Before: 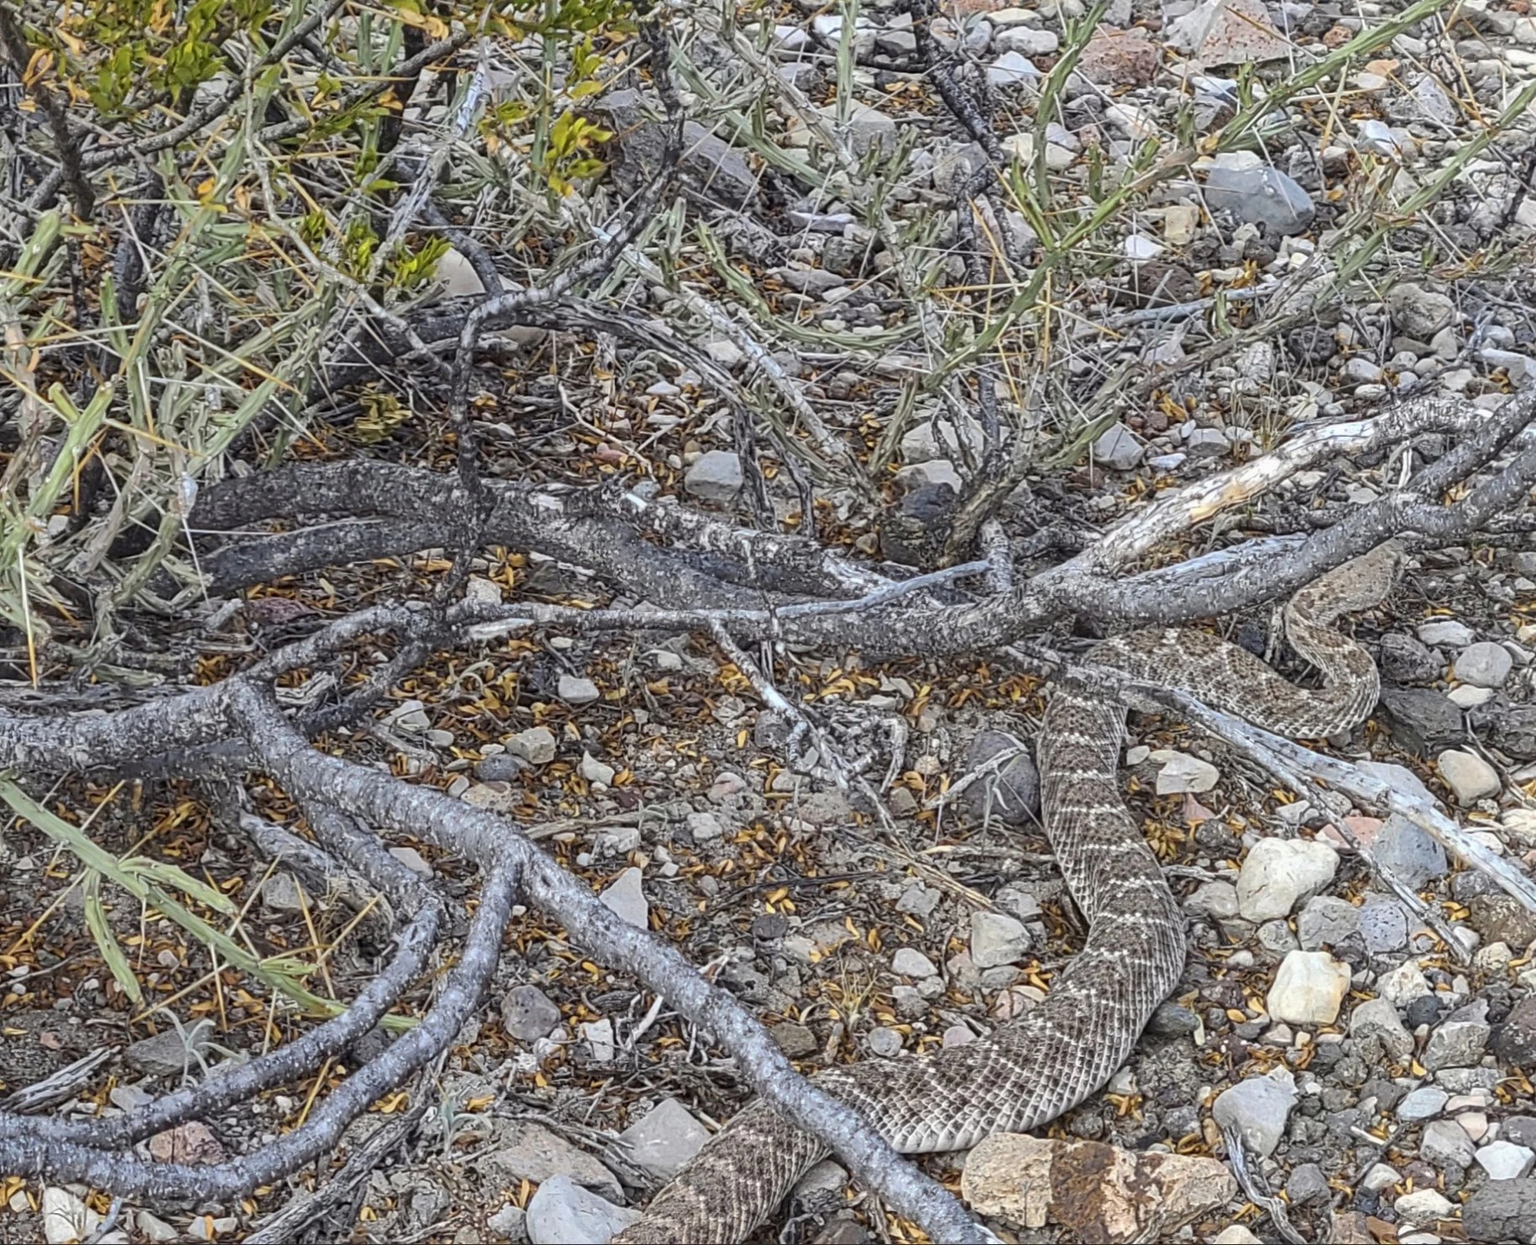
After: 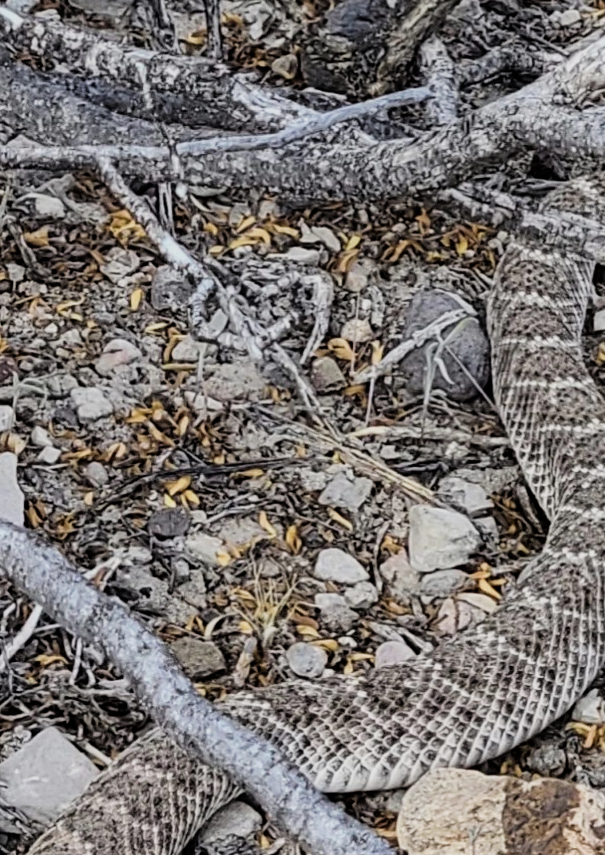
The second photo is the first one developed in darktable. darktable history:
crop: left 40.878%, top 39.176%, right 25.993%, bottom 3.081%
filmic rgb: black relative exposure -5 EV, hardness 2.88, contrast 1.3, highlights saturation mix -30%
